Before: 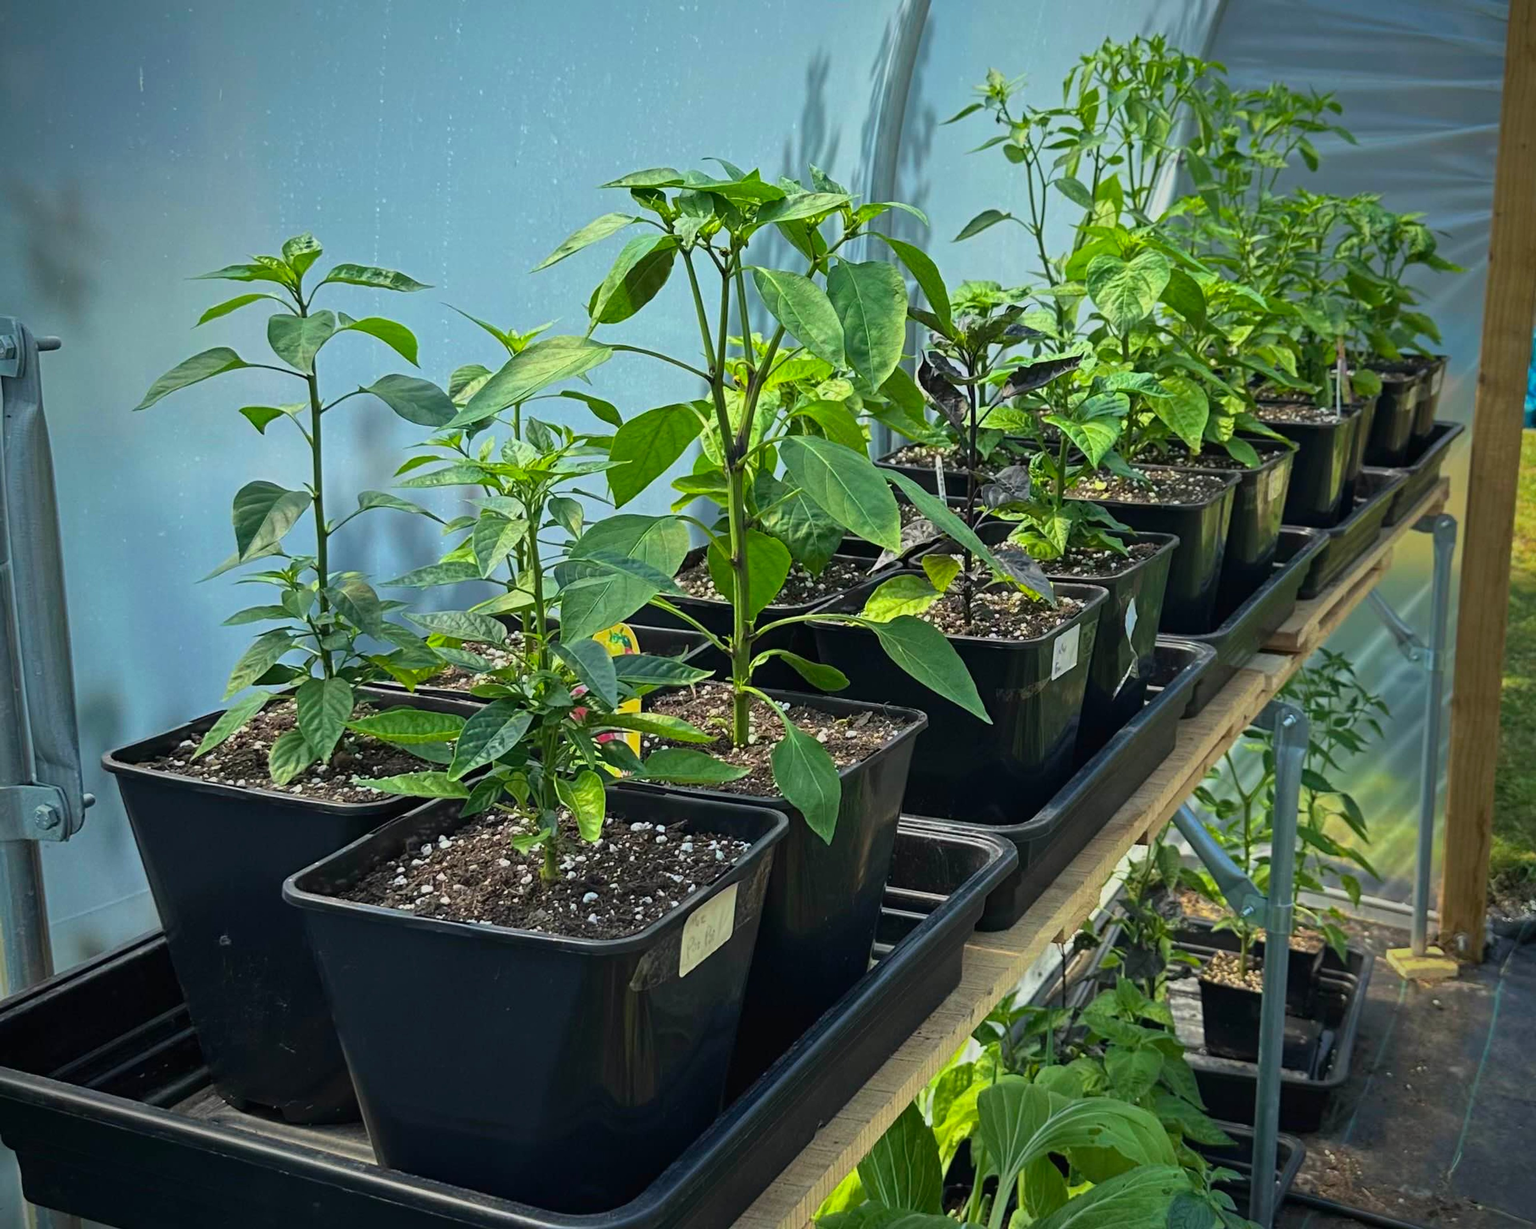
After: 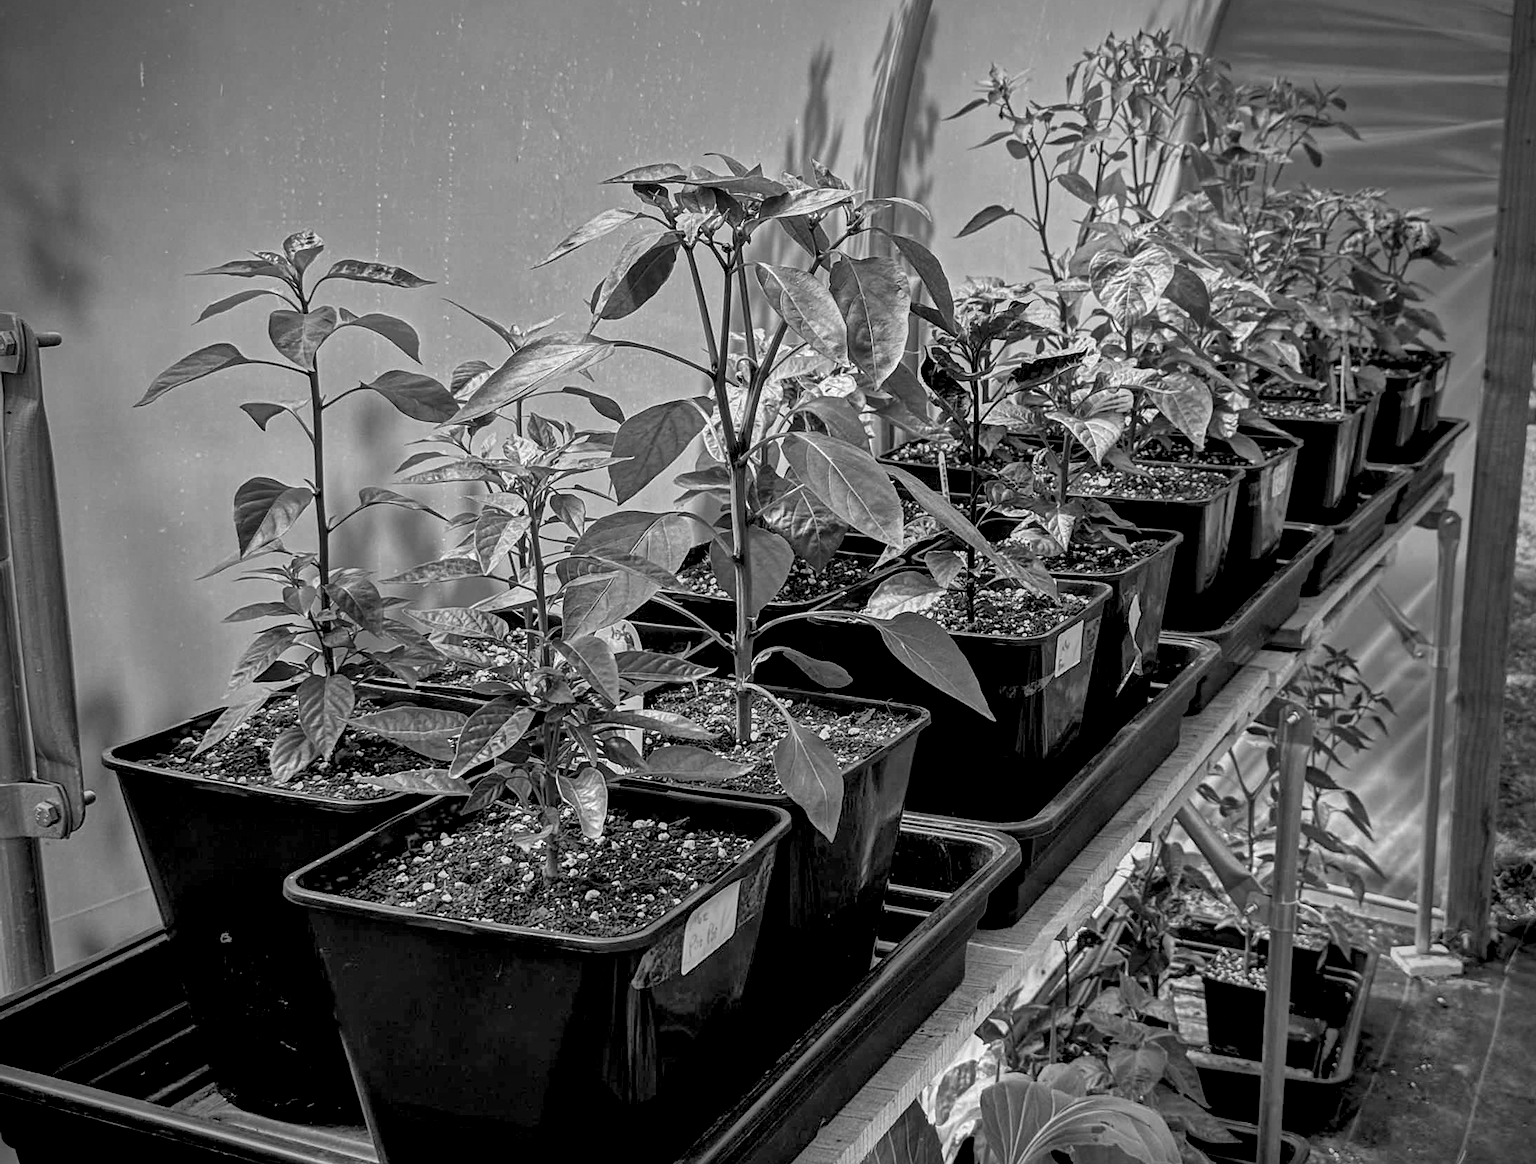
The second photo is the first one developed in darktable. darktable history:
monochrome: a -92.57, b 58.91
exposure: black level correction 0.009, exposure 0.014 EV, compensate highlight preservation false
sharpen: on, module defaults
local contrast: highlights 60%, shadows 60%, detail 160%
crop: top 0.448%, right 0.264%, bottom 5.045%
shadows and highlights: on, module defaults
white balance: red 0.766, blue 1.537
